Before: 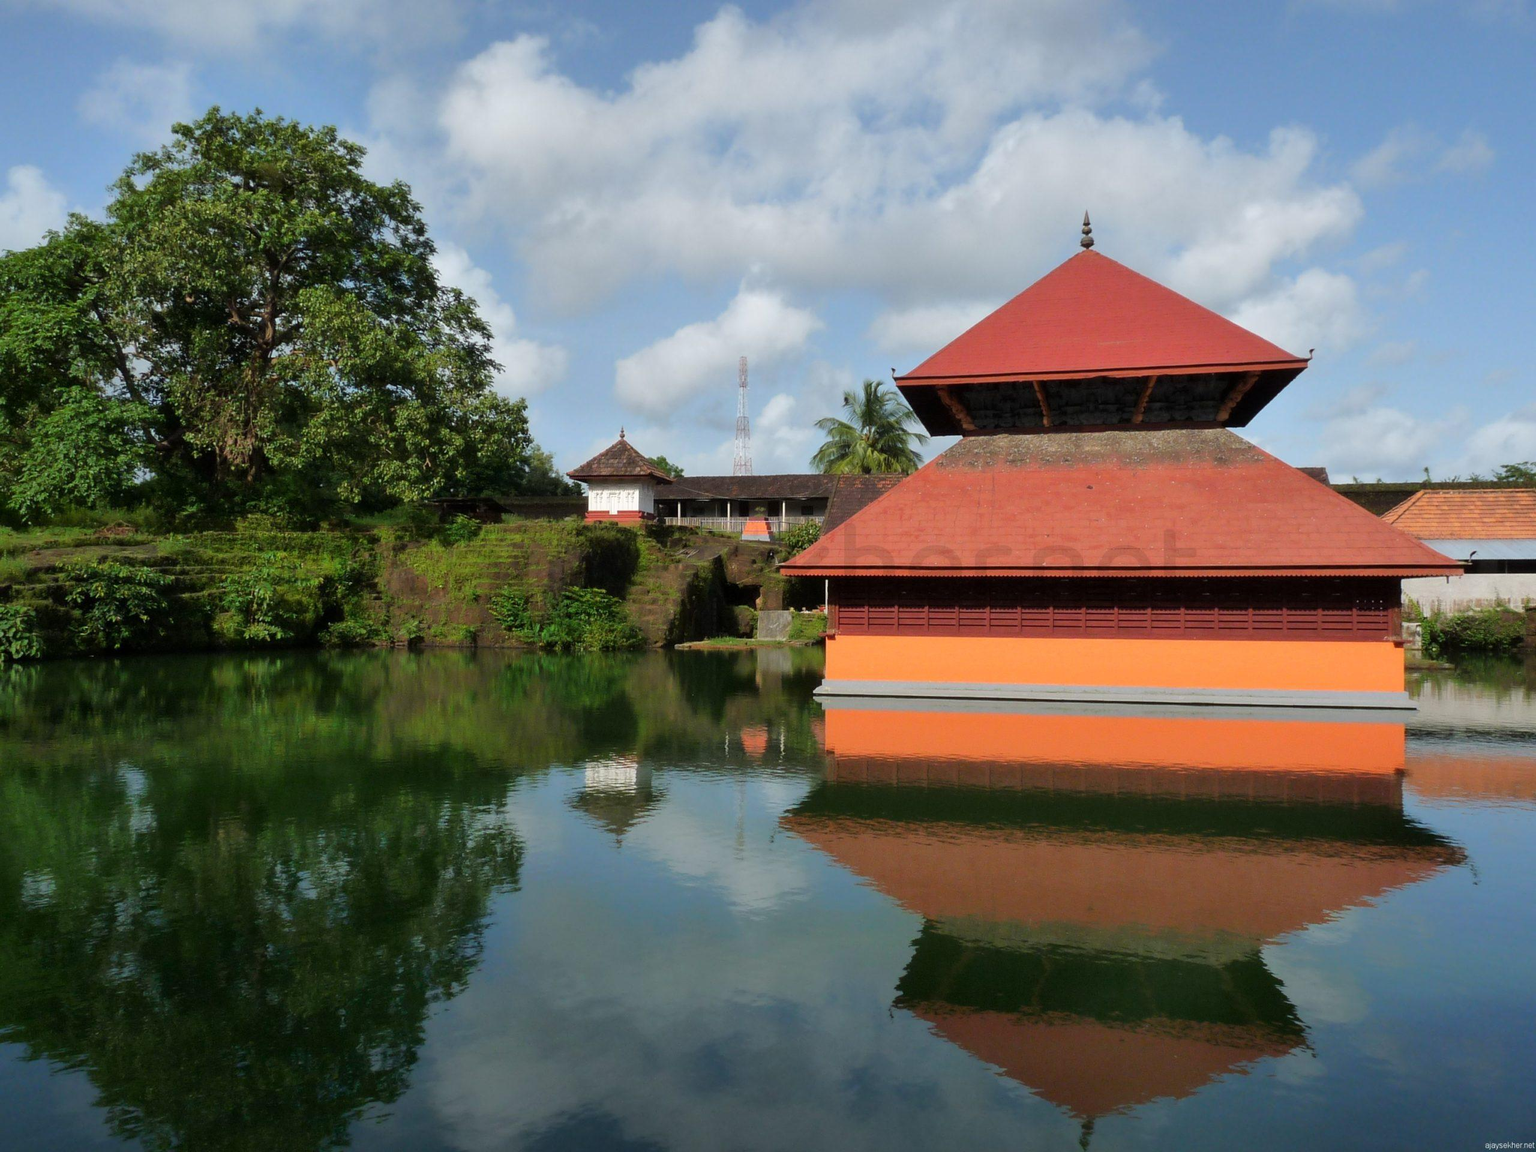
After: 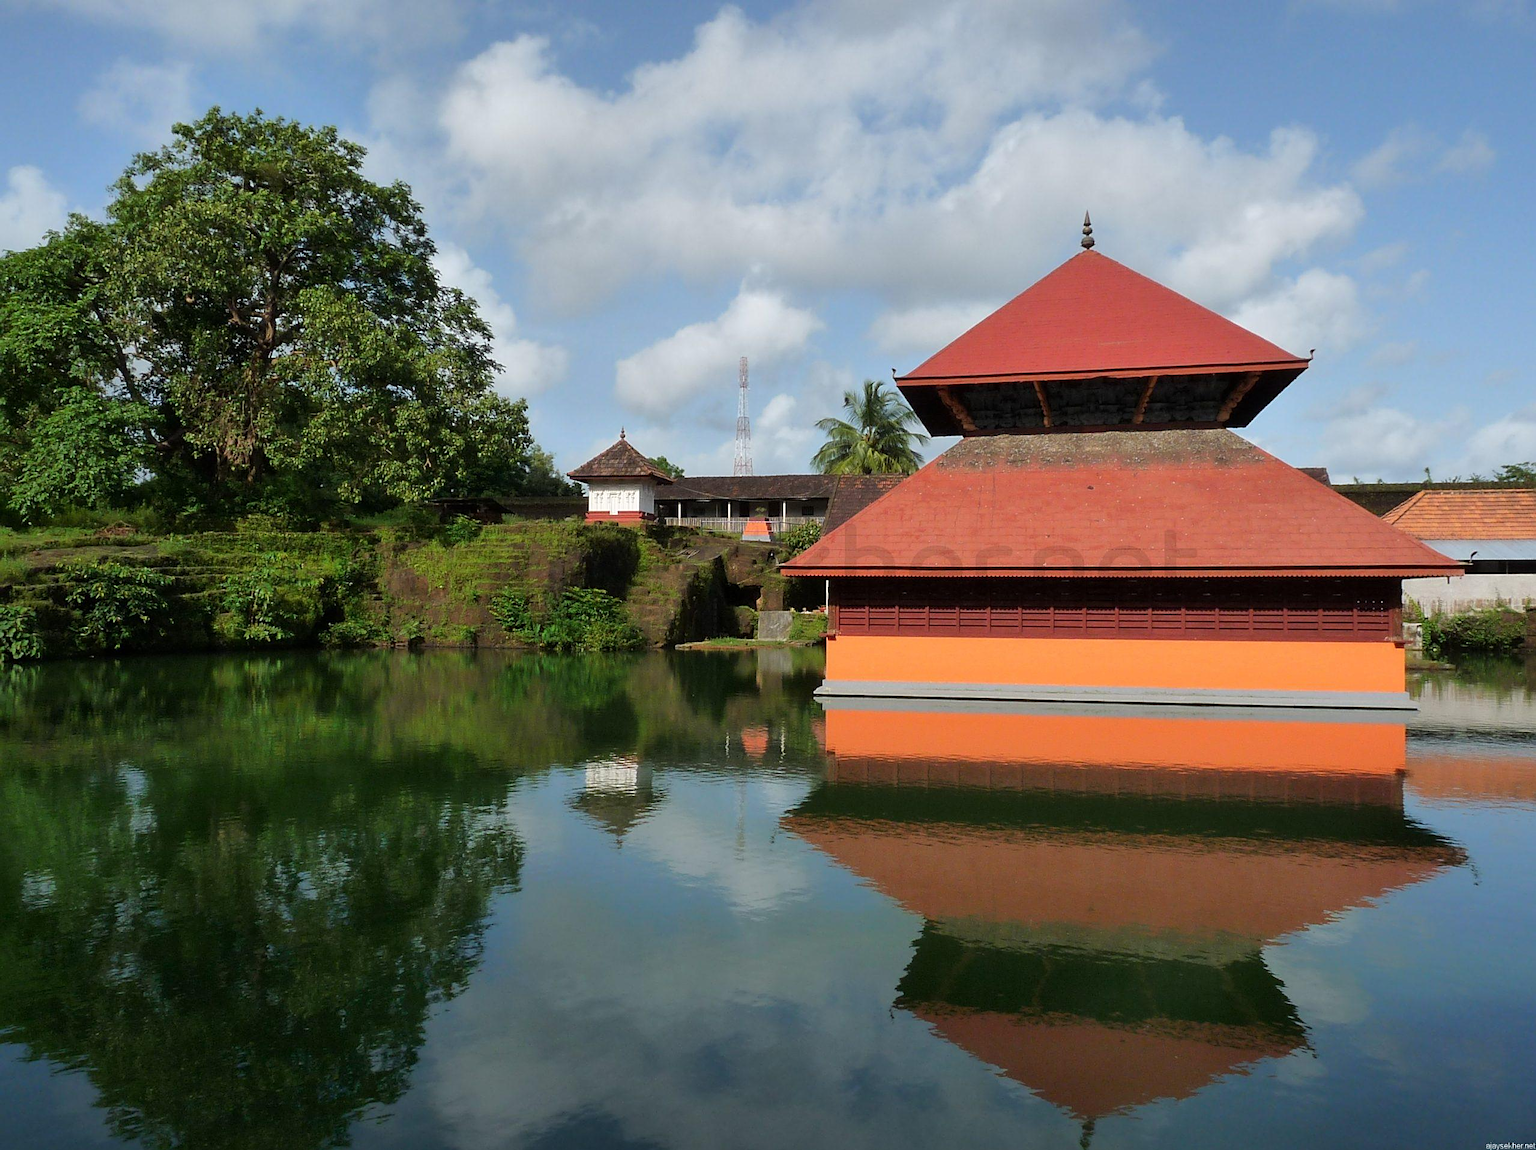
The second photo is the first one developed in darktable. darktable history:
crop: top 0.05%, bottom 0.098%
sharpen: on, module defaults
